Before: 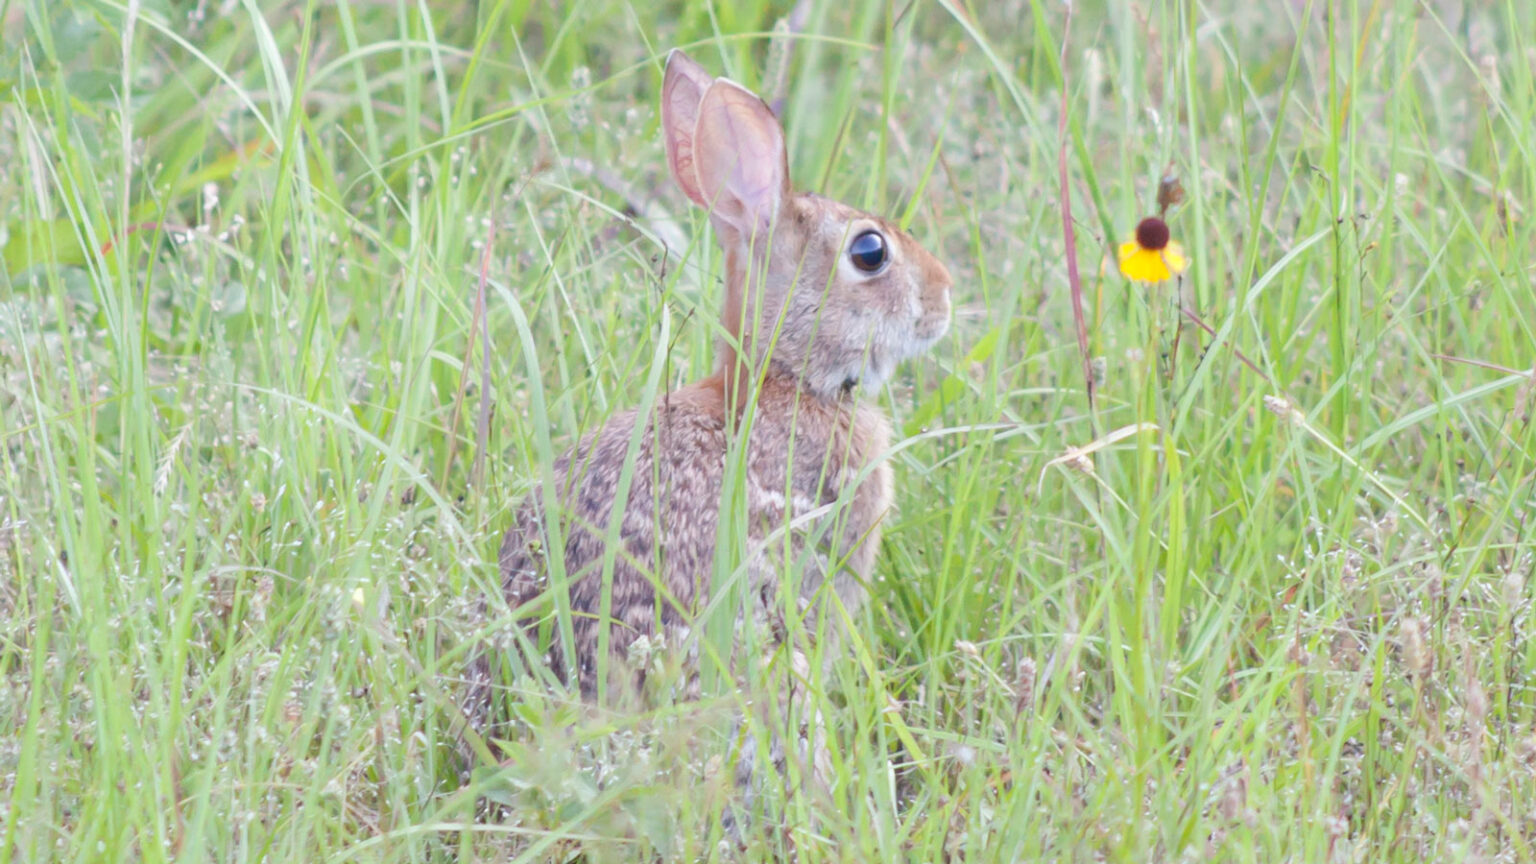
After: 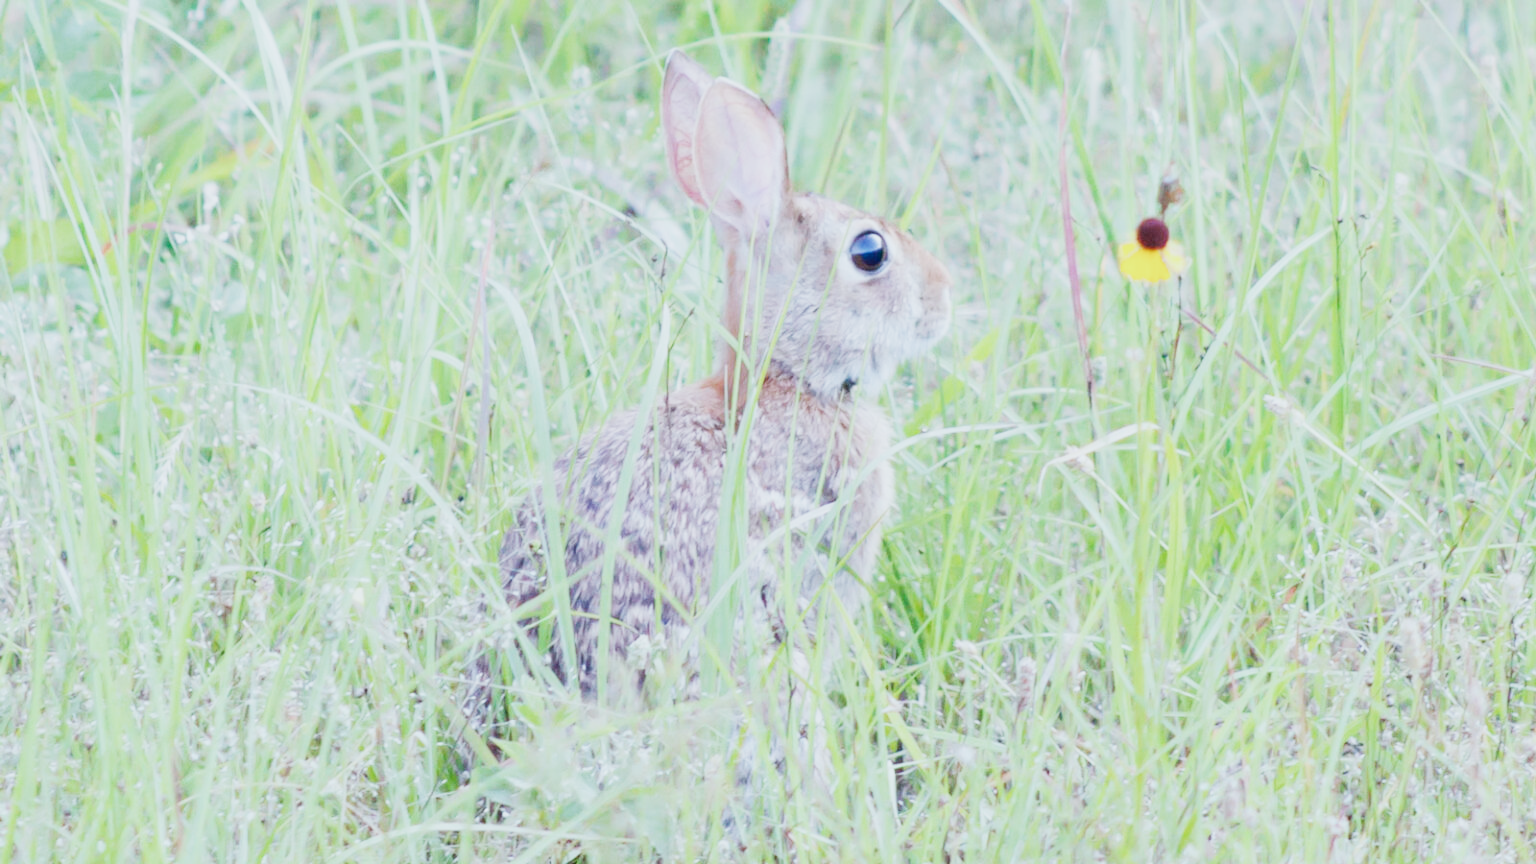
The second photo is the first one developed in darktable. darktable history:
exposure: black level correction -0.002, exposure 0.54 EV, compensate highlight preservation false
sigmoid: contrast 1.69, skew -0.23, preserve hue 0%, red attenuation 0.1, red rotation 0.035, green attenuation 0.1, green rotation -0.017, blue attenuation 0.15, blue rotation -0.052, base primaries Rec2020
color calibration: illuminant F (fluorescent), F source F9 (Cool White Deluxe 4150 K) – high CRI, x 0.374, y 0.373, temperature 4158.34 K
